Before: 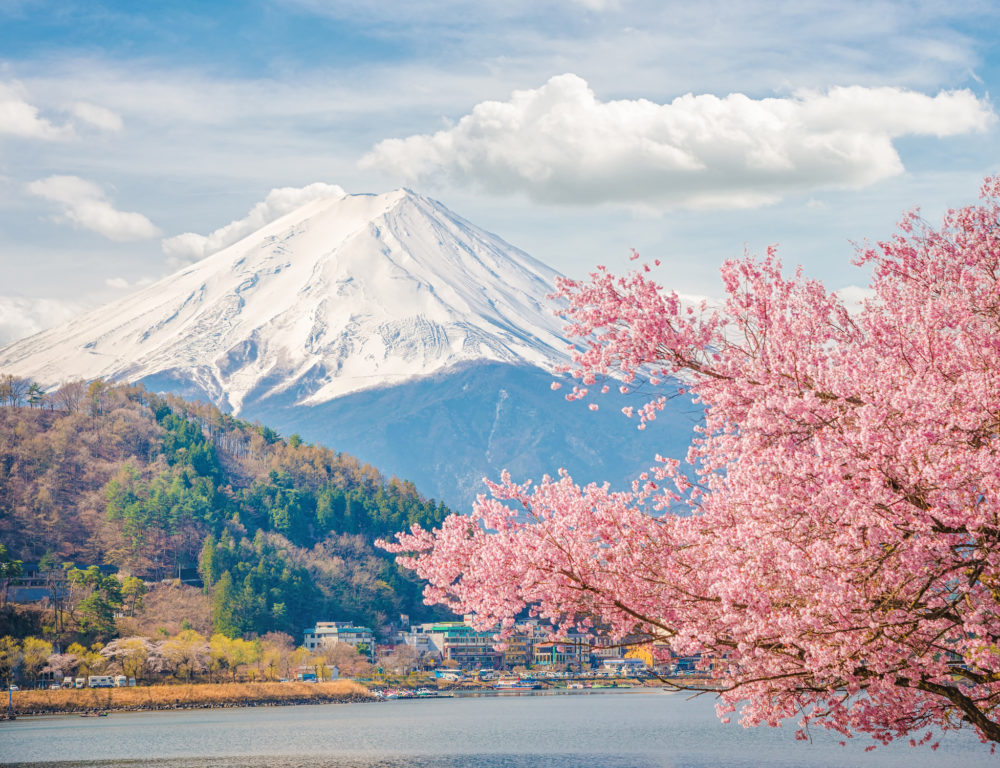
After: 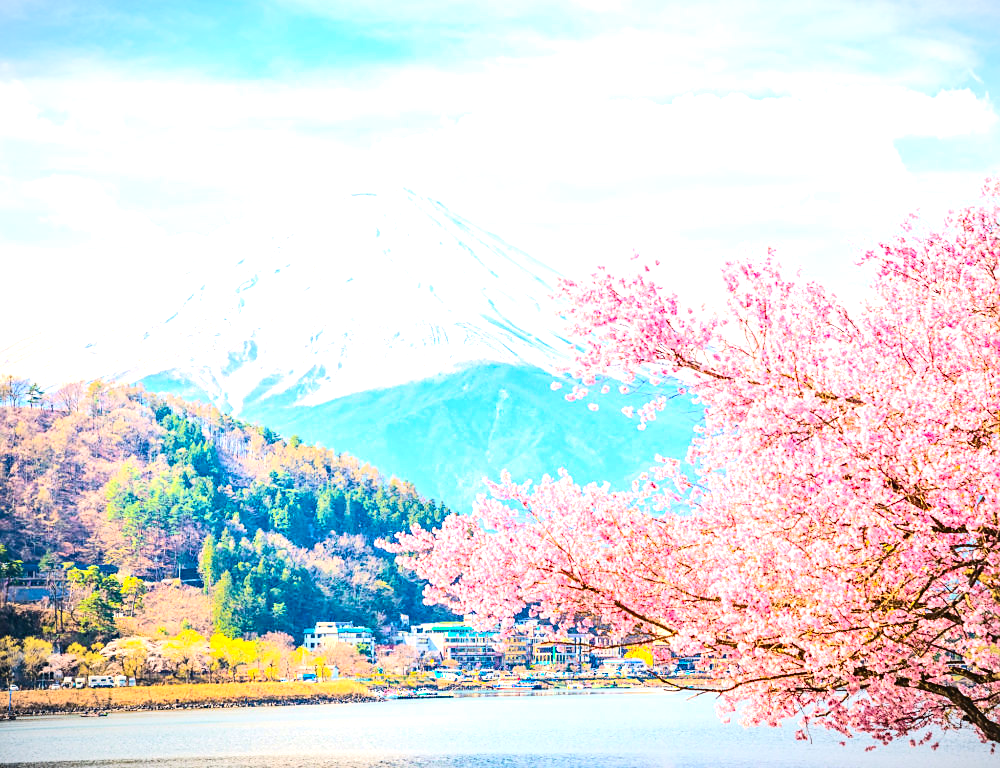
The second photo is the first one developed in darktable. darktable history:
sharpen: radius 1.864, amount 0.398, threshold 1.271
vignetting: fall-off start 100%, brightness -0.282, width/height ratio 1.31
exposure: black level correction 0, exposure 1.2 EV, compensate exposure bias true, compensate highlight preservation false
contrast brightness saturation: contrast 0.28
color balance rgb: perceptual saturation grading › global saturation 30%, global vibrance 20%
